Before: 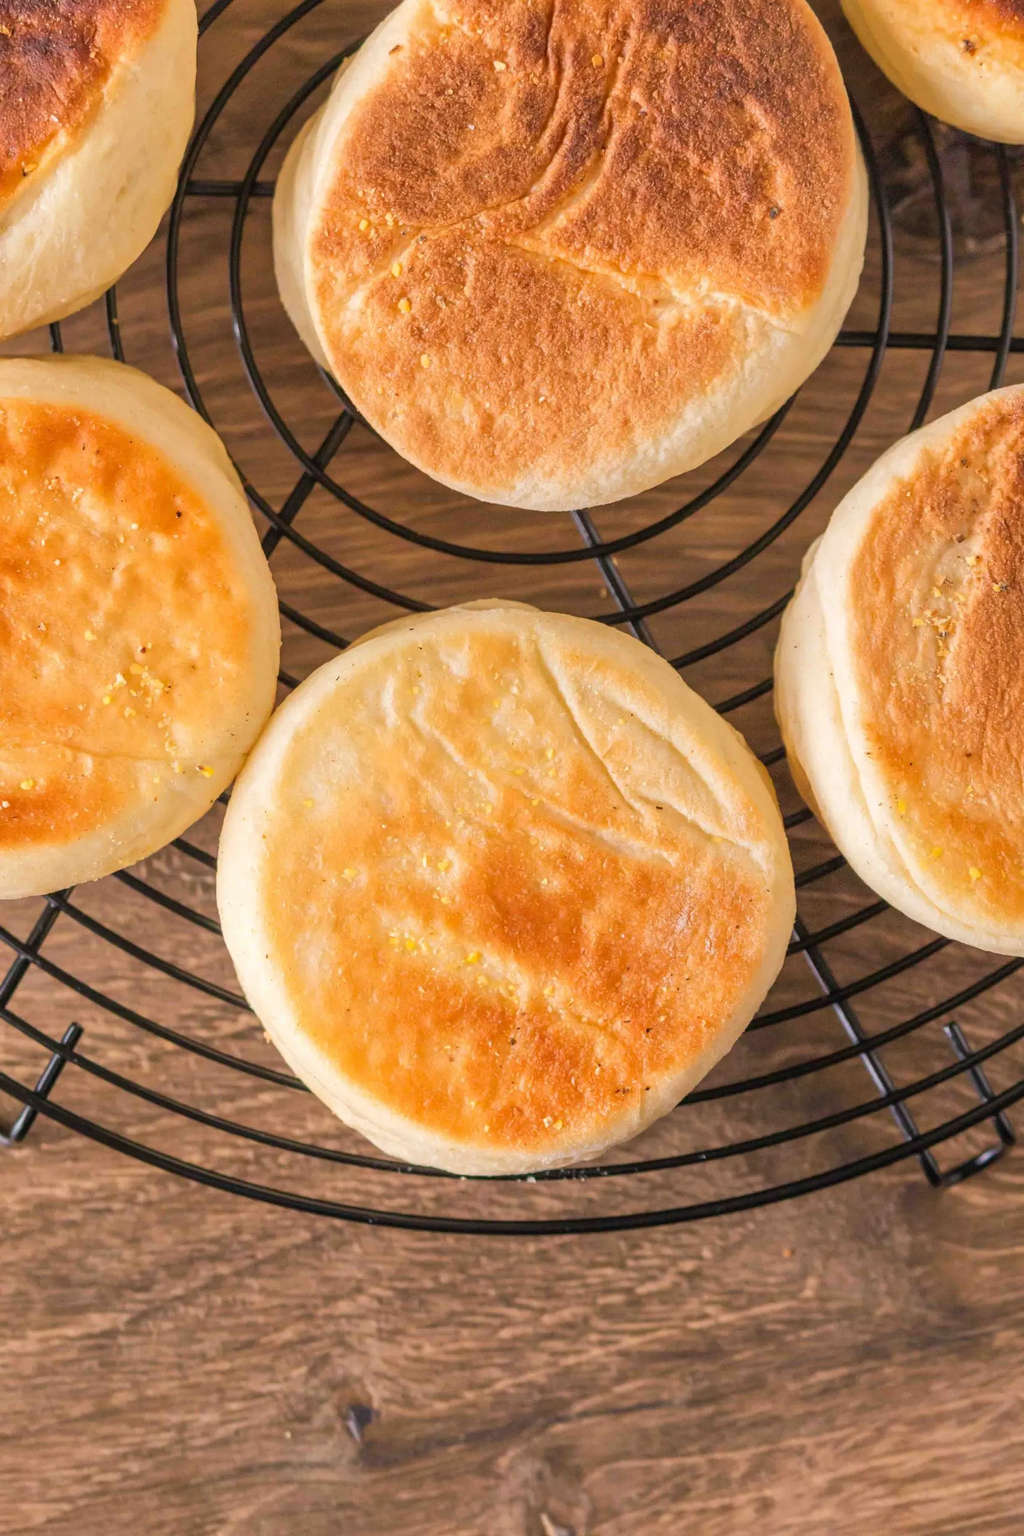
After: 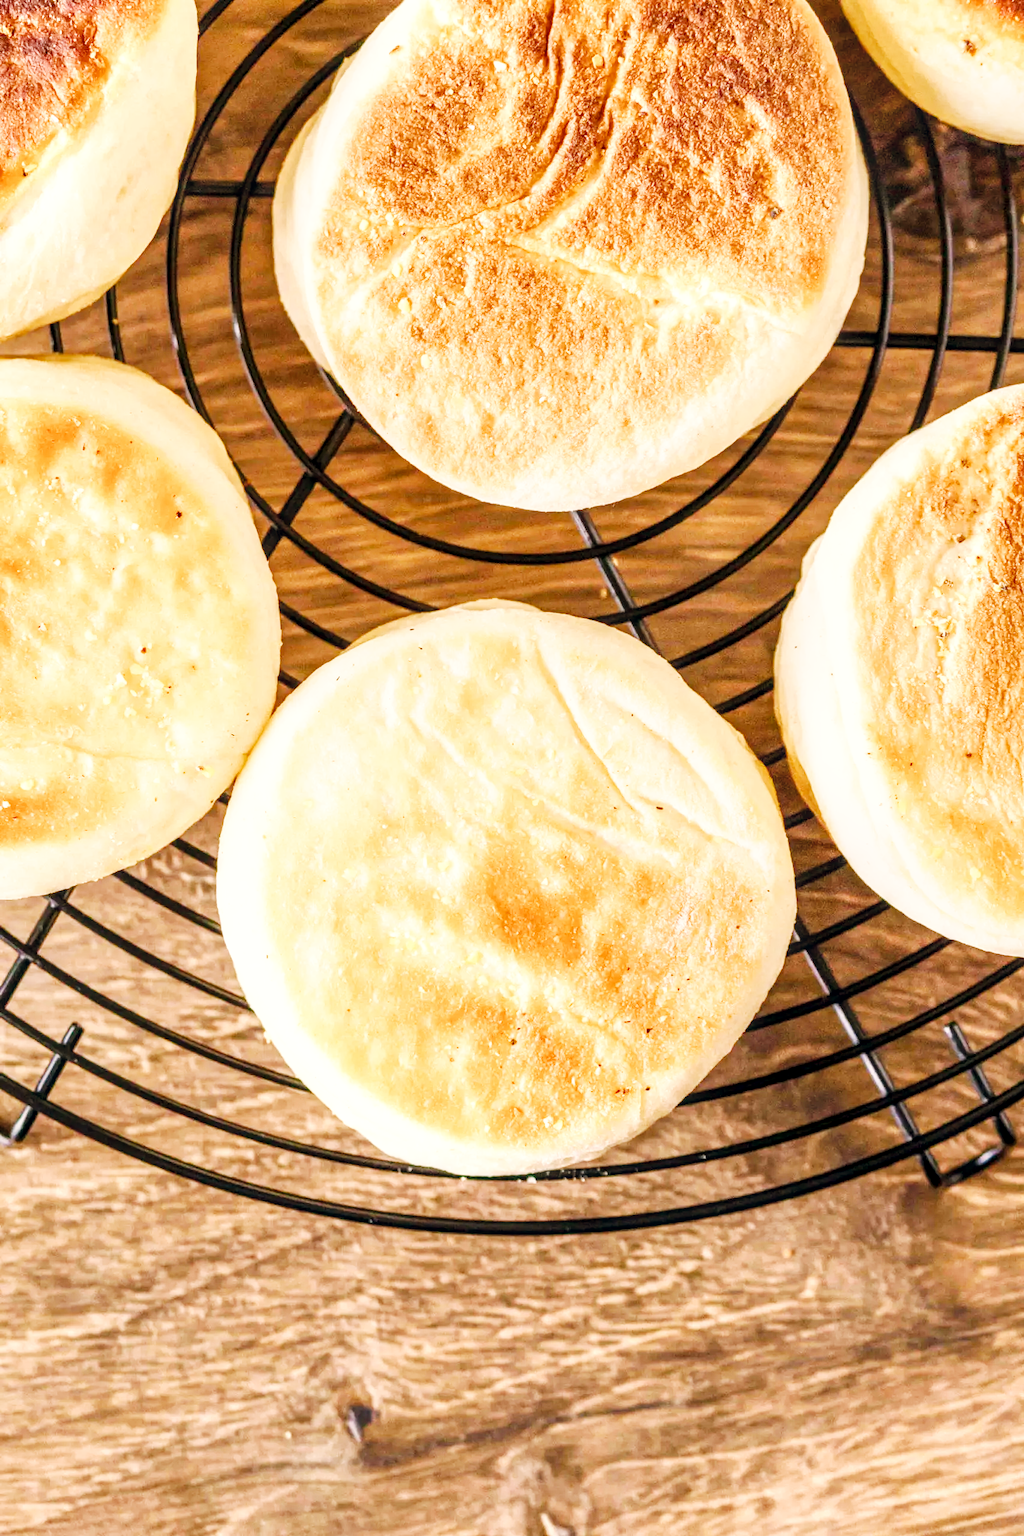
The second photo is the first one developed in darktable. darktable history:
base curve: curves: ch0 [(0, 0) (0.007, 0.004) (0.027, 0.03) (0.046, 0.07) (0.207, 0.54) (0.442, 0.872) (0.673, 0.972) (1, 1)], preserve colors none
local contrast: detail 130%
color balance rgb: shadows lift › chroma 3.782%, shadows lift › hue 90.55°, linear chroma grading › global chroma 0.945%, perceptual saturation grading › global saturation 20%, perceptual saturation grading › highlights -49.746%, perceptual saturation grading › shadows 23.907%
color correction: highlights a* 2.92, highlights b* 5, shadows a* -2.22, shadows b* -4.9, saturation 0.802
